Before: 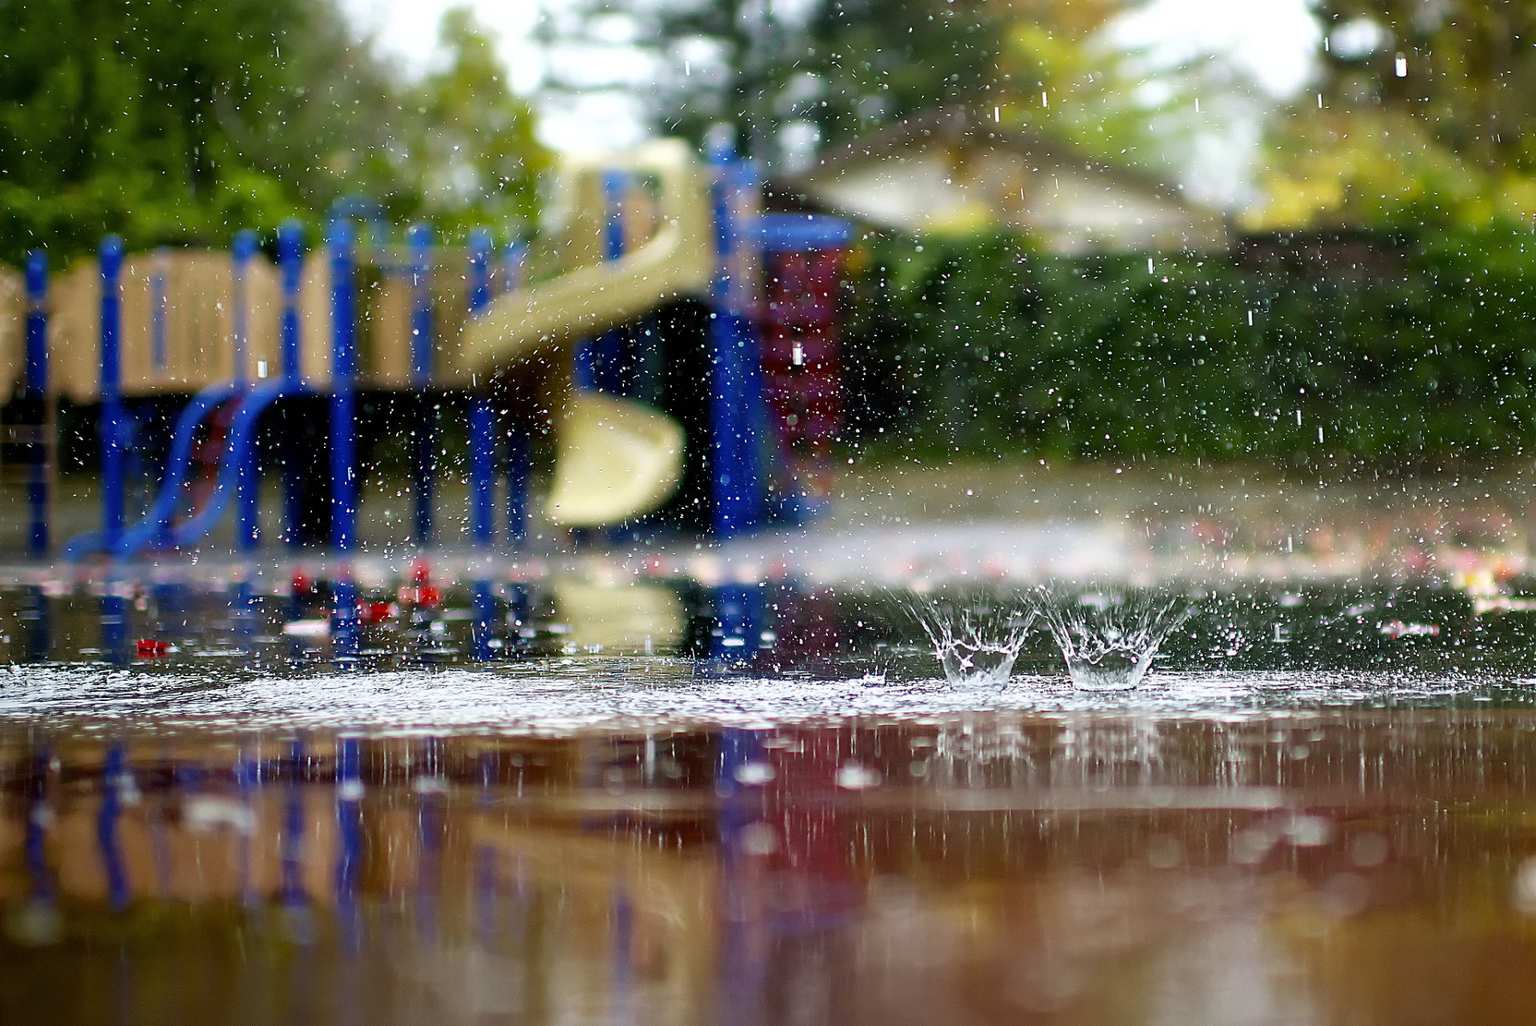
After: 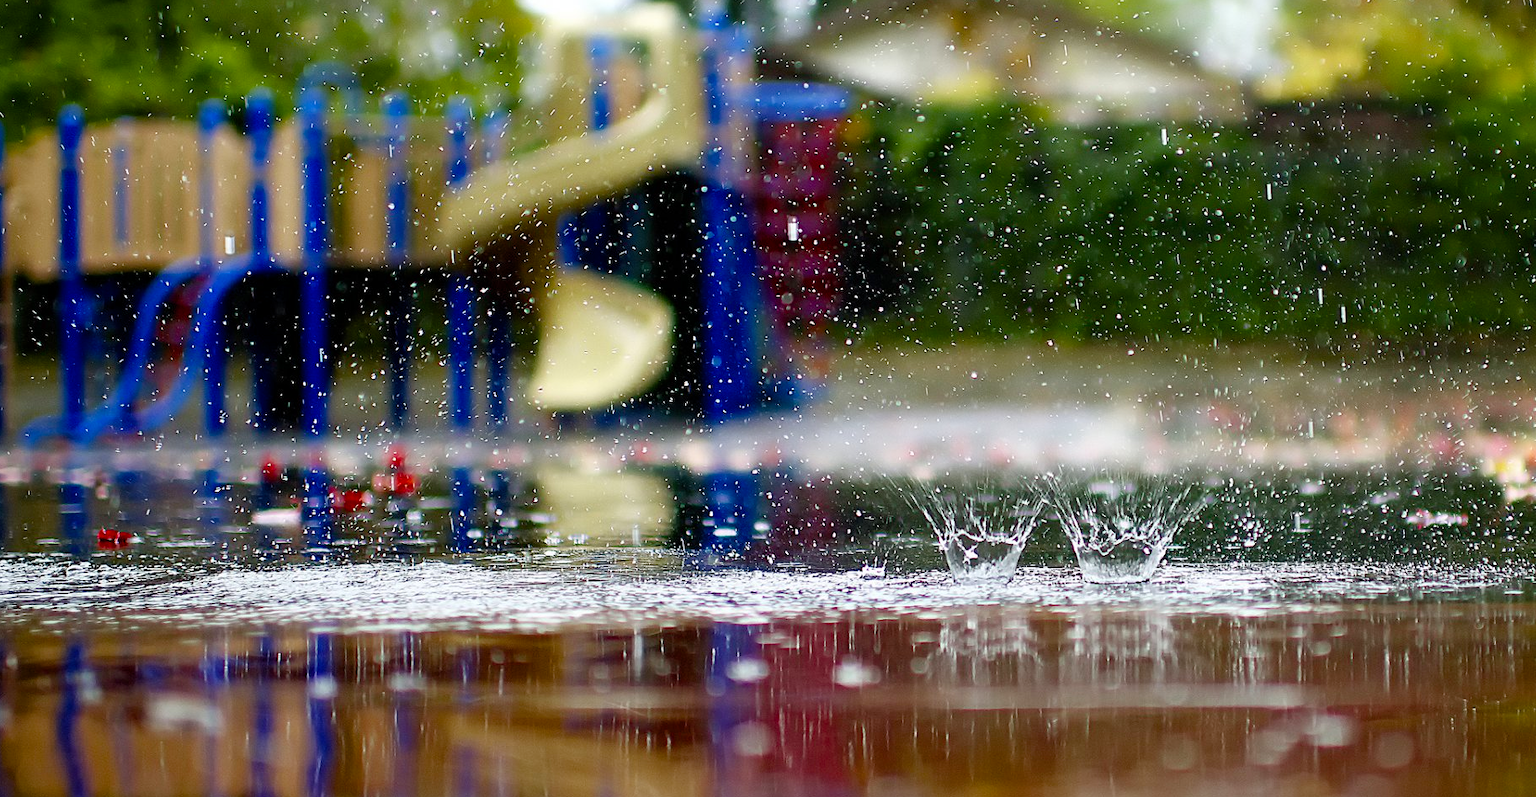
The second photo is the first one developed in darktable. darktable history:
color balance rgb: perceptual saturation grading › global saturation 20%, perceptual saturation grading › highlights -24.755%, perceptual saturation grading › shadows 24.183%
crop and rotate: left 2.907%, top 13.309%, right 2.004%, bottom 12.791%
